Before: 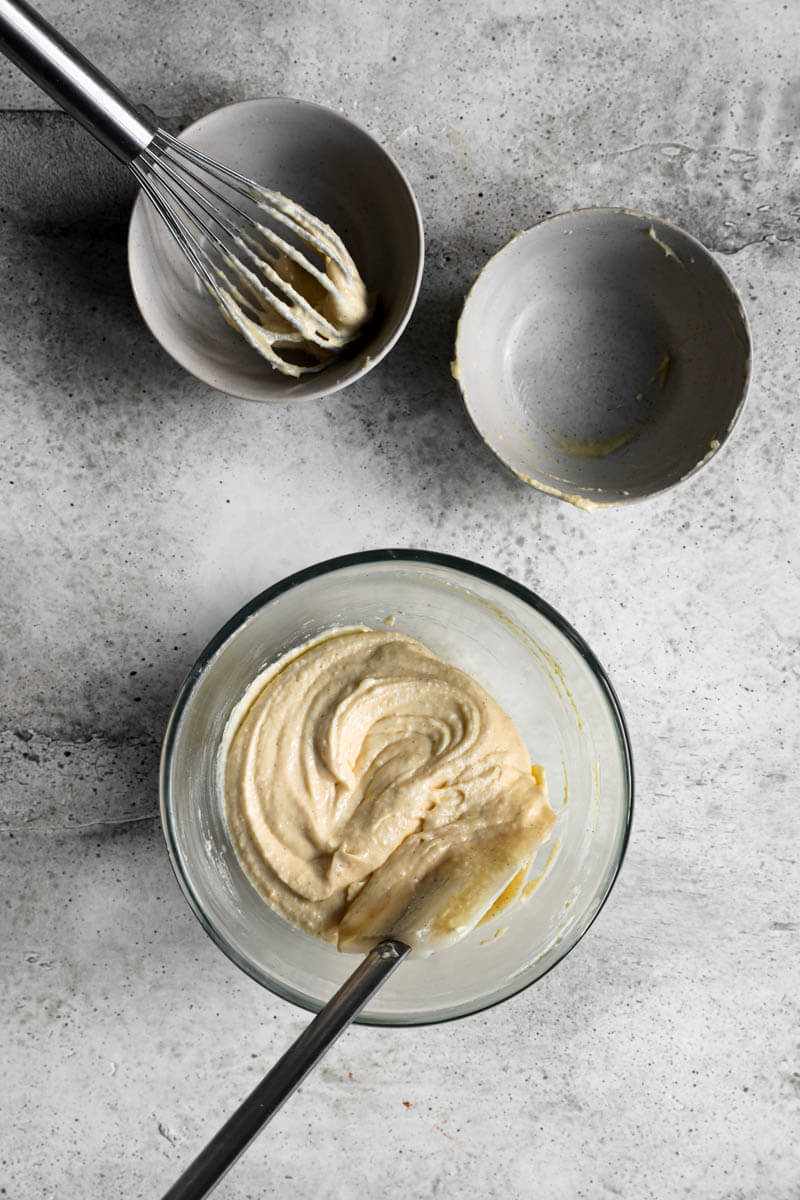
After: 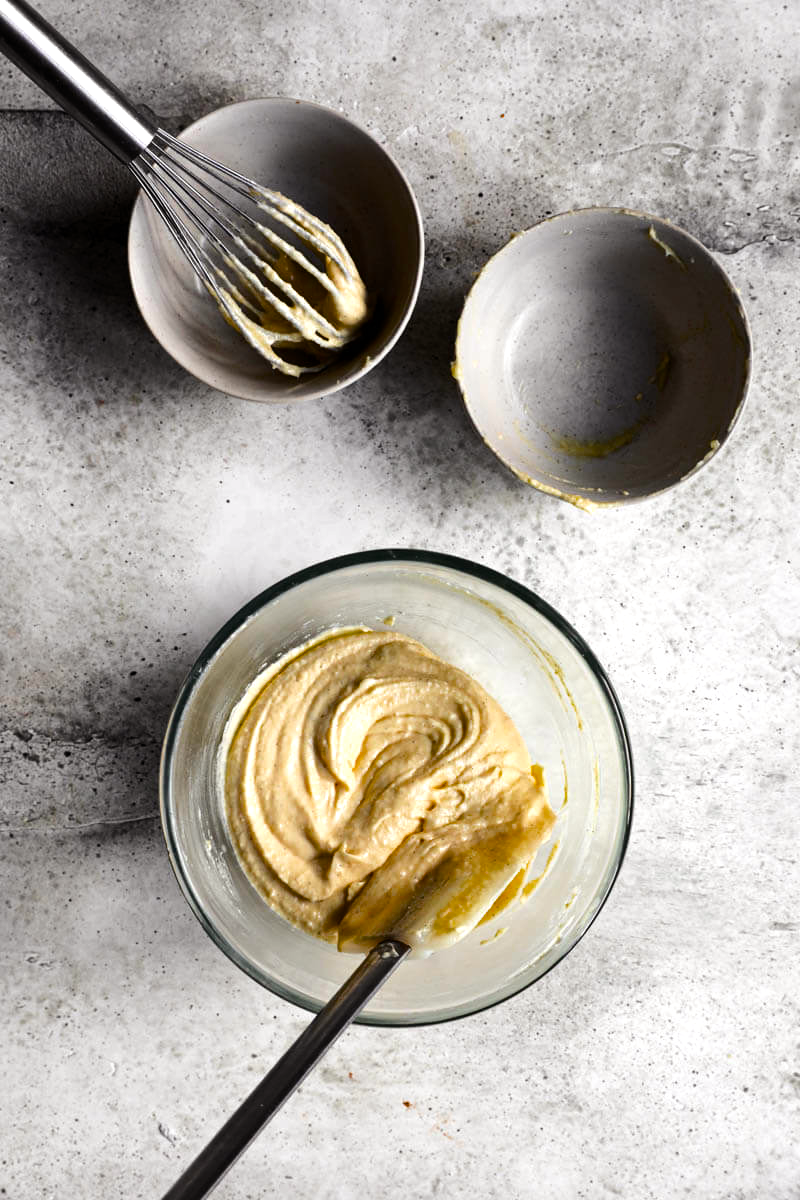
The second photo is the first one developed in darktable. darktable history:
color balance rgb: power › chroma 0.319%, power › hue 22.65°, perceptual saturation grading › global saturation 33.52%, perceptual brilliance grading › highlights 17.517%, perceptual brilliance grading › mid-tones 32.663%, perceptual brilliance grading › shadows -31.507%, saturation formula JzAzBz (2021)
